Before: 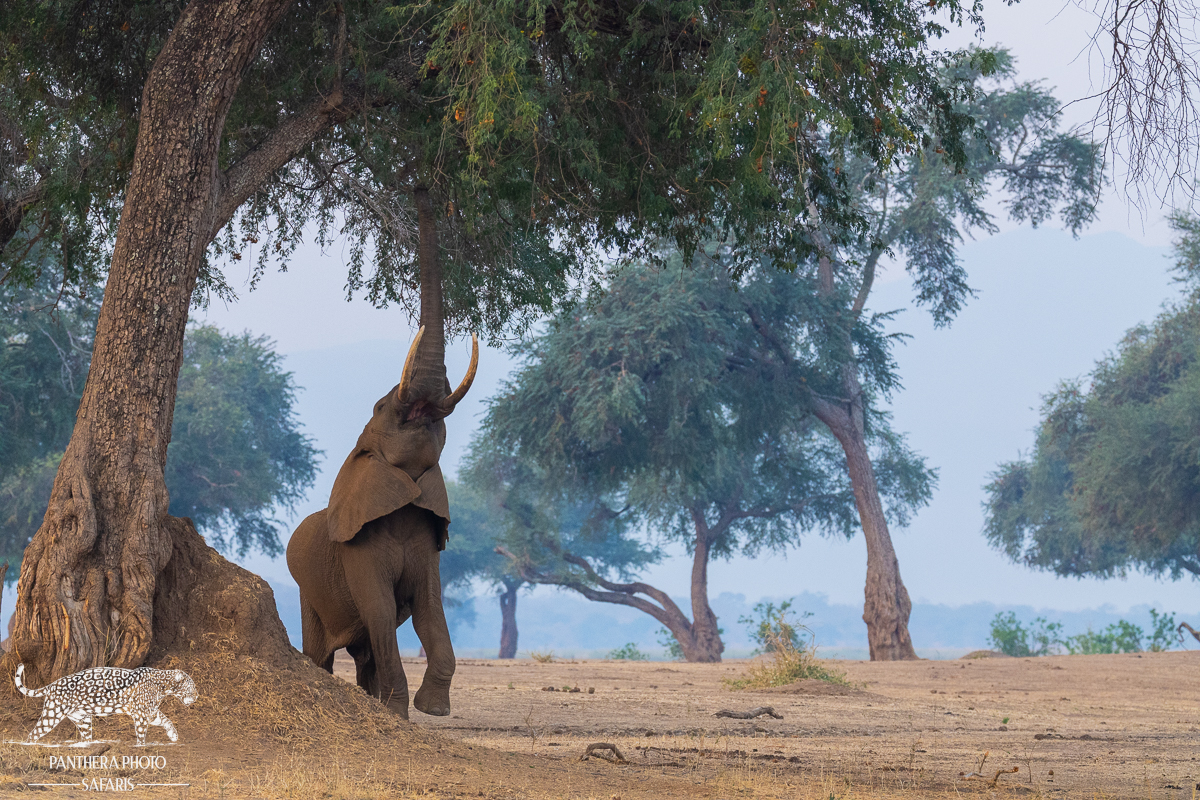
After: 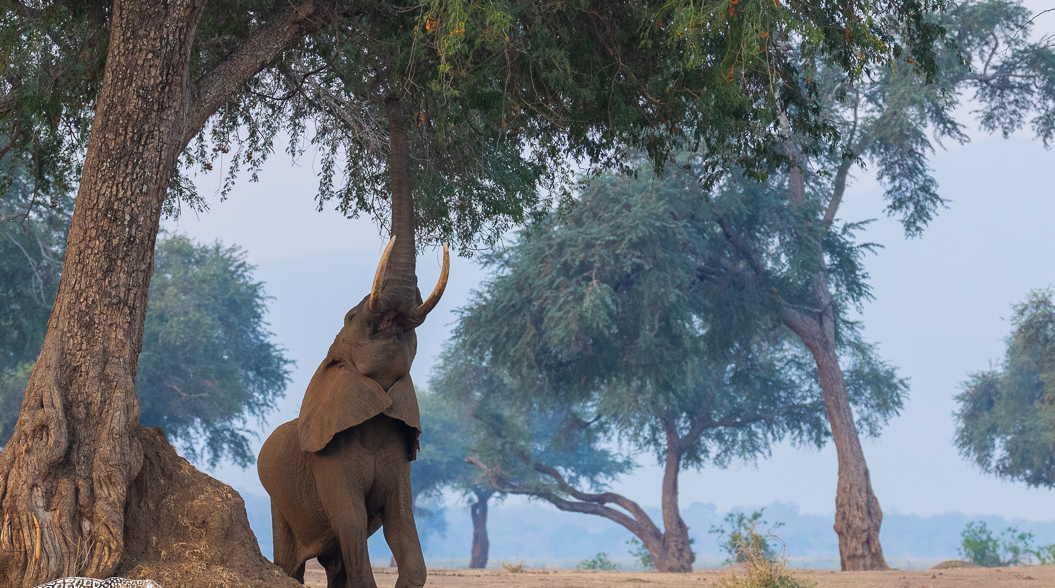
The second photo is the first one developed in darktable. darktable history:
crop and rotate: left 2.425%, top 11.305%, right 9.6%, bottom 15.08%
white balance: emerald 1
